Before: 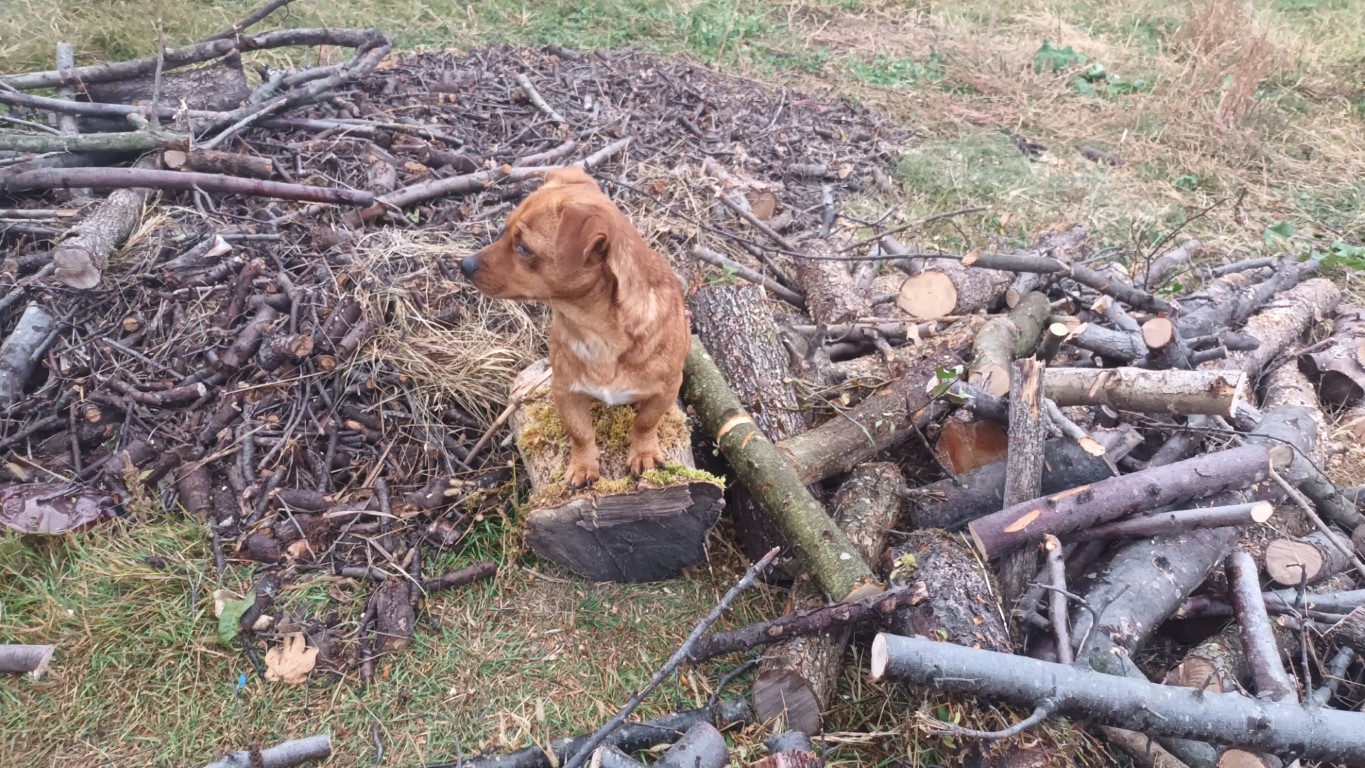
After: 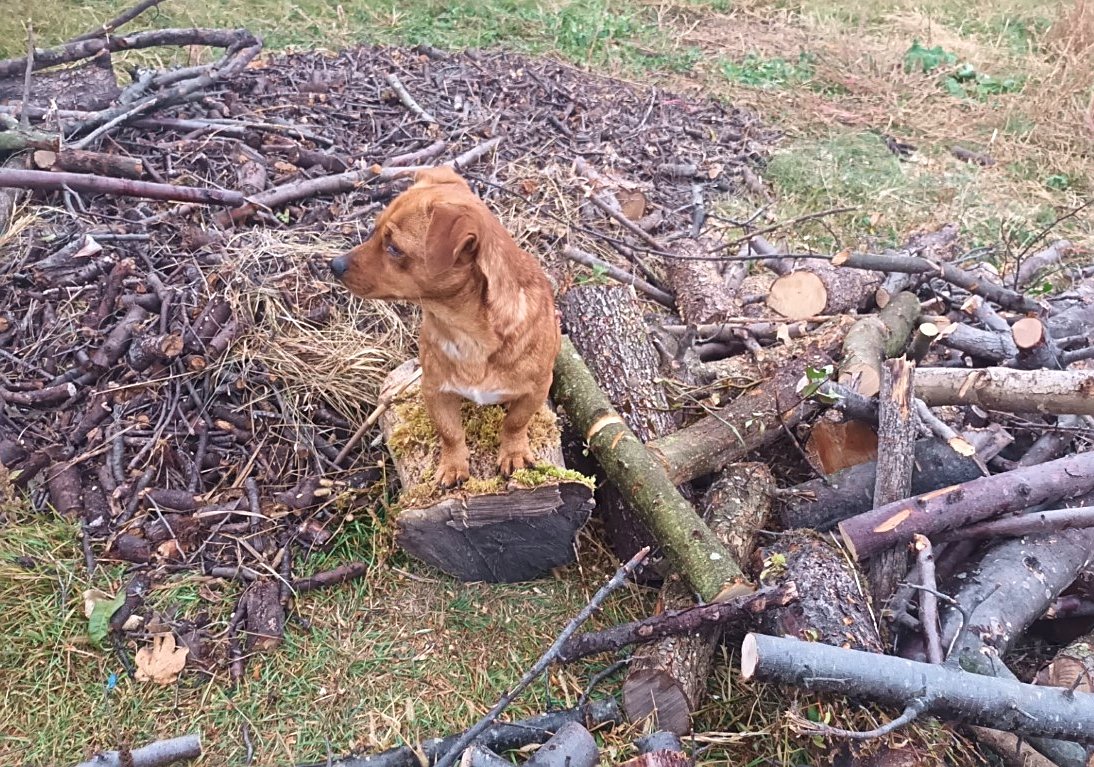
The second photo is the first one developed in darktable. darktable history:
crop and rotate: left 9.597%, right 10.195%
velvia: on, module defaults
sharpen: on, module defaults
